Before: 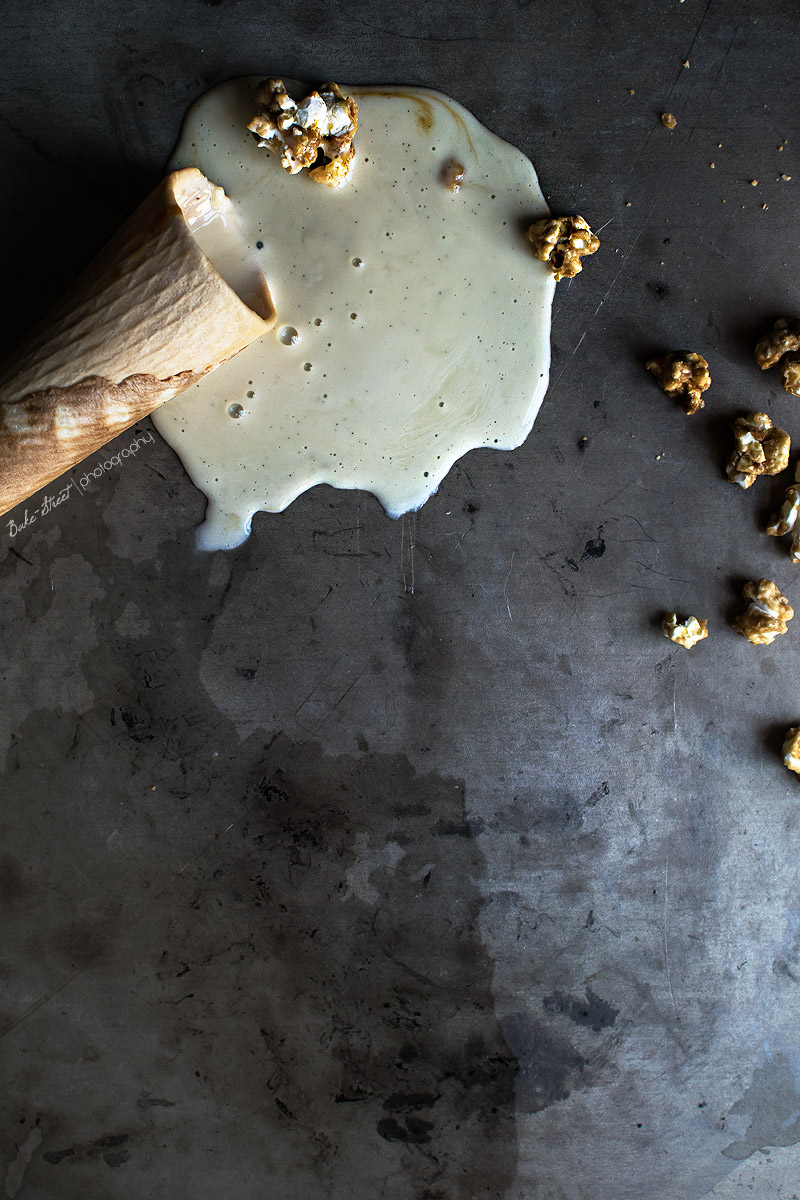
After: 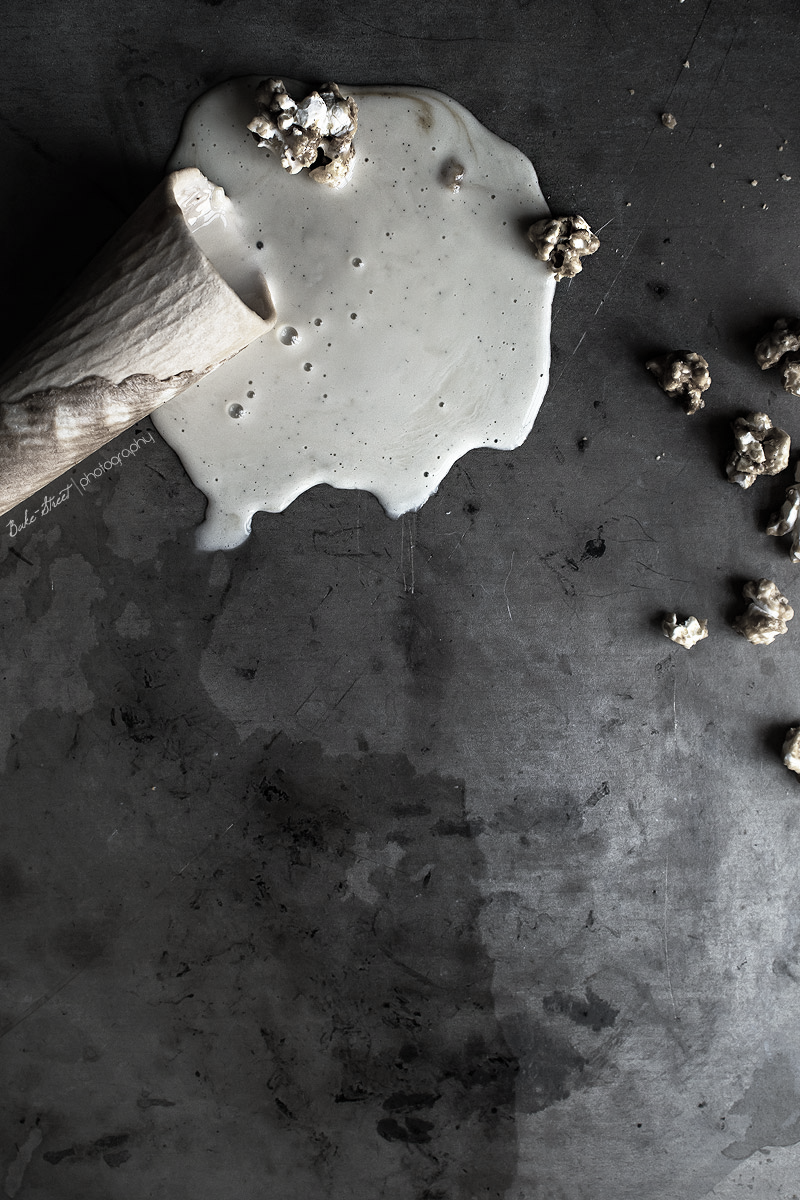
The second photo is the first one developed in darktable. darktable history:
color correction: saturation 0.2
color balance rgb: perceptual saturation grading › global saturation 20%, global vibrance 20%
